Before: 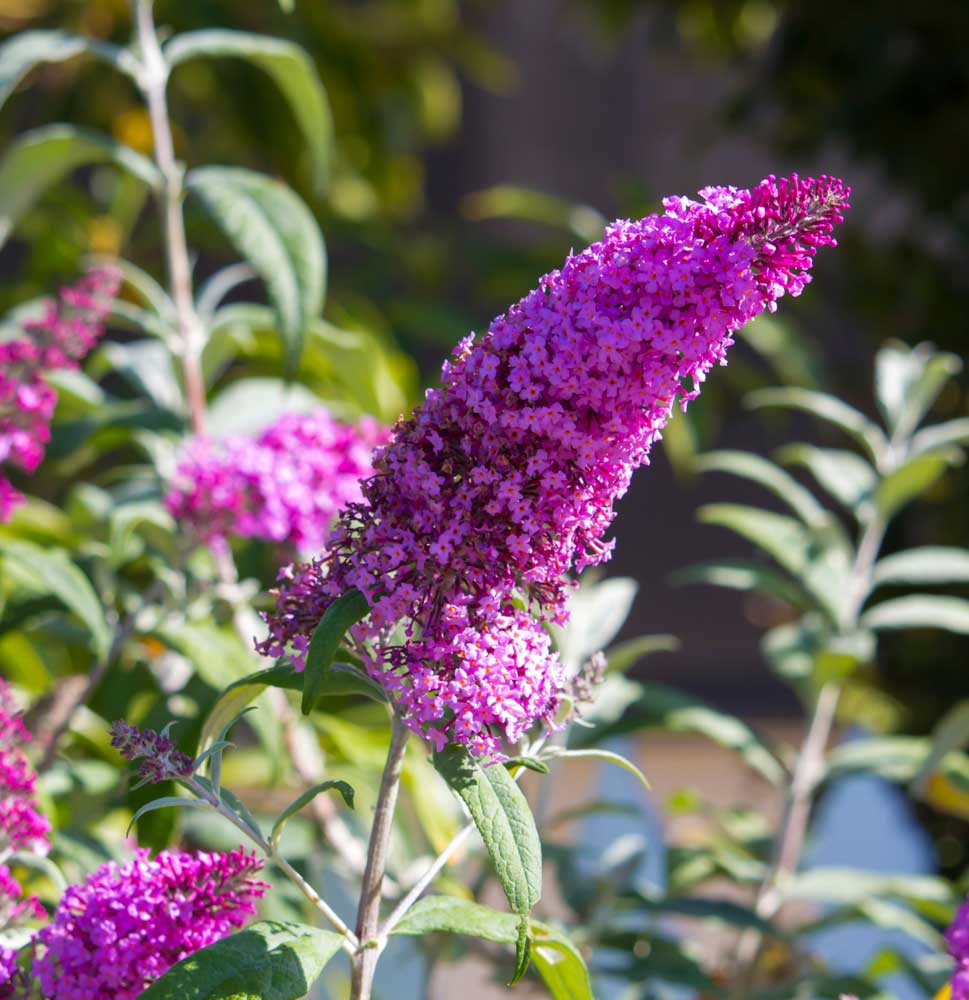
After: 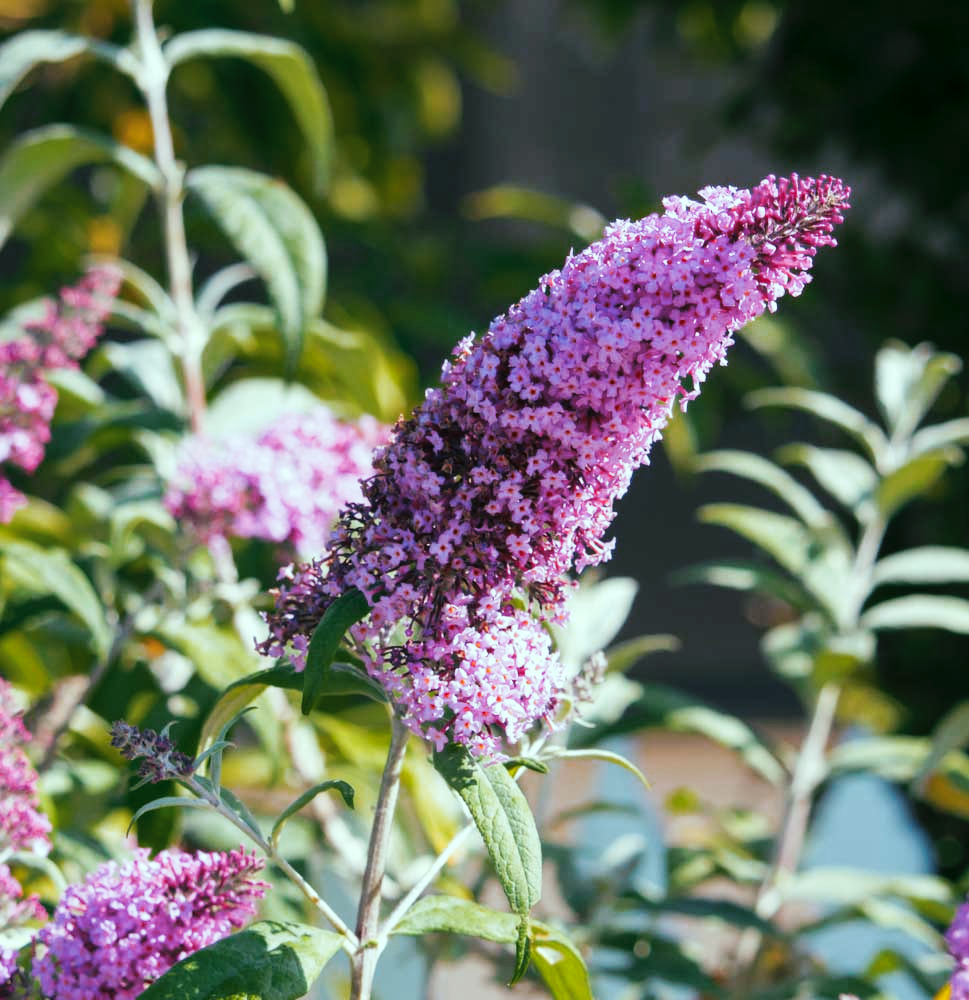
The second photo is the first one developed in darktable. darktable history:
tone curve: curves: ch0 [(0, 0) (0.003, 0.005) (0.011, 0.013) (0.025, 0.027) (0.044, 0.044) (0.069, 0.06) (0.1, 0.081) (0.136, 0.114) (0.177, 0.16) (0.224, 0.211) (0.277, 0.277) (0.335, 0.354) (0.399, 0.435) (0.468, 0.538) (0.543, 0.626) (0.623, 0.708) (0.709, 0.789) (0.801, 0.867) (0.898, 0.935) (1, 1)], preserve colors none
color look up table: target L [93.99, 89.76, 87.14, 89.42, 63.07, 65.21, 65.9, 52.37, 49.99, 41.54, 45.46, 34.59, 25.97, 10.94, 200.47, 95.21, 74.57, 81.28, 63.68, 55.73, 60.73, 59.74, 45.67, 44.67, 42.25, 35.49, 14.82, 89.21, 82.59, 81.43, 72.99, 78.55, 74.8, 57.63, 51.93, 65.58, 55.29, 50.66, 34.08, 38.61, 30.88, 11.97, 12.05, 1.57, 91.55, 88.26, 68.82, 51.76, 36.99], target a [-28.44, -34.67, -41.27, -50.47, -57.59, -57.64, -38.59, -7.956, -12.65, -33.34, -32.41, -7.784, -25.78, -14.8, 0, -10.8, 2.22, 8.79, 35.7, 11.9, 24.25, 8.963, 59.43, 54.52, 8.282, 41.69, 21.04, -0.346, -11.35, 16.15, 28.24, 3.341, 18.07, 18.44, 4.269, -12.63, 41.73, -18.22, -4.106, 13.67, 19.05, 3.217, 7.815, -1.013, -40.03, -23.42, -42.53, -30.5, -16.87], target b [89.41, 32.27, 62.82, 14.3, 55.66, 32.87, 10.59, 47.89, 27.5, 34.96, 15.66, 34.65, 21.27, 13.72, 0, 1.911, 56.37, 6.862, 17.61, 52.19, 33.77, 5.387, 10.66, 43.03, 19.97, 20.9, 21.47, -12.43, -19.76, -21.11, -8.401, -27.5, -30.78, -9.5, -25.4, -42.98, -33.92, -30.03, 0.504, -55.71, -16.29, -9.67, -28.77, -2.464, -6.539, -13.2, -20.04, -2.277, -11.86], num patches 49
